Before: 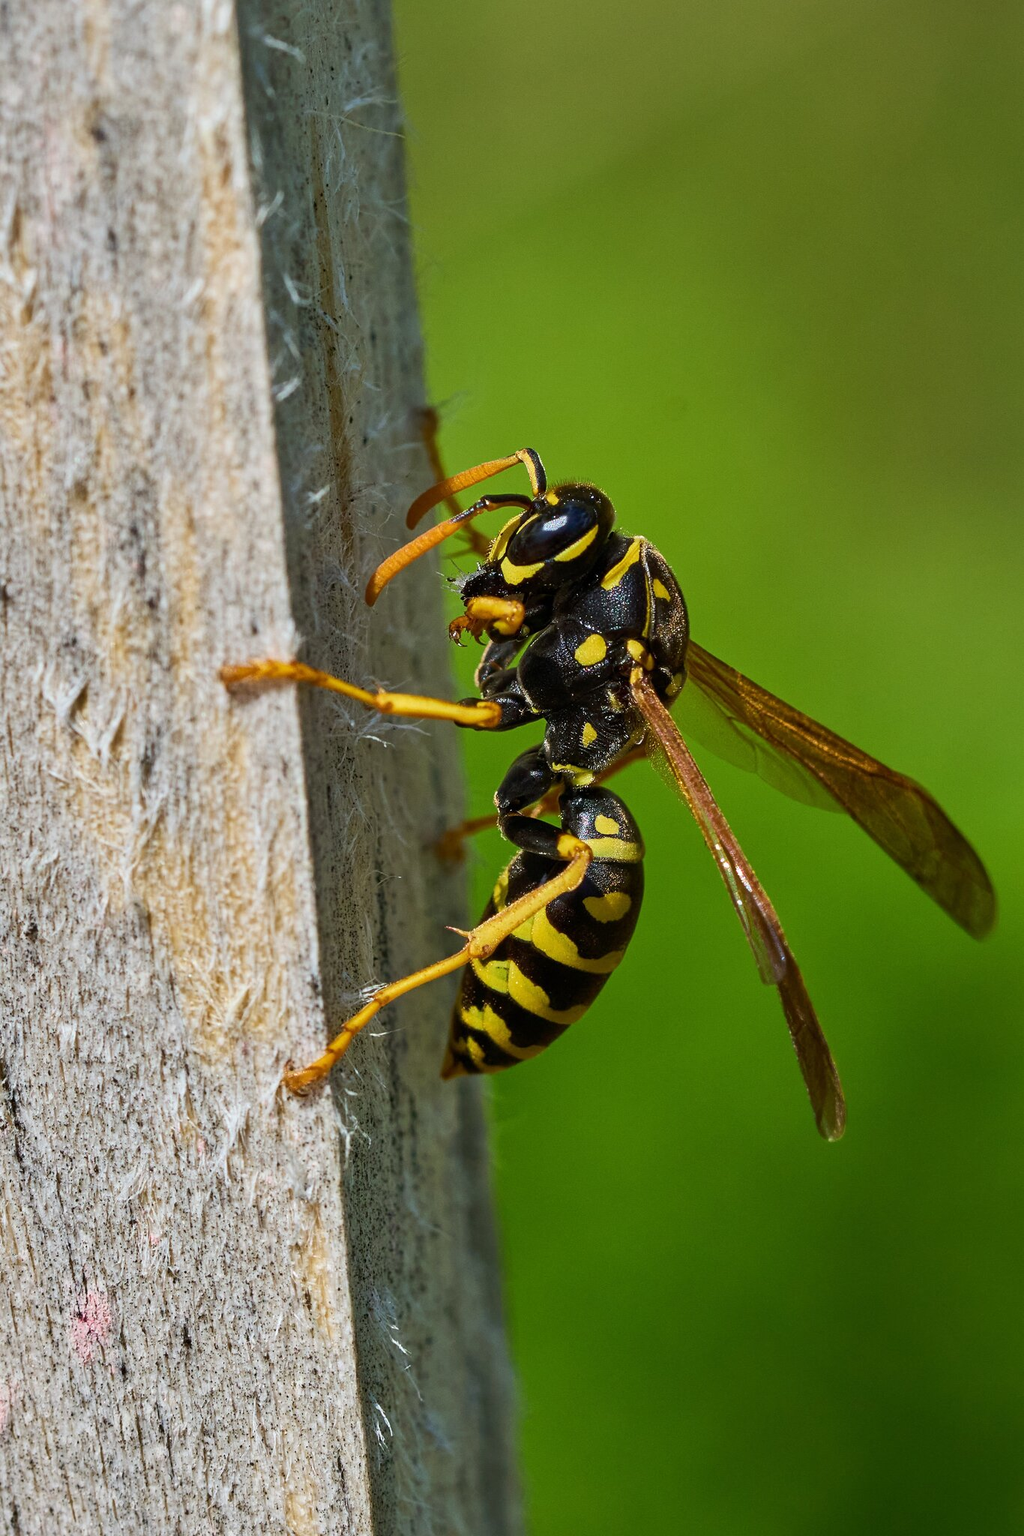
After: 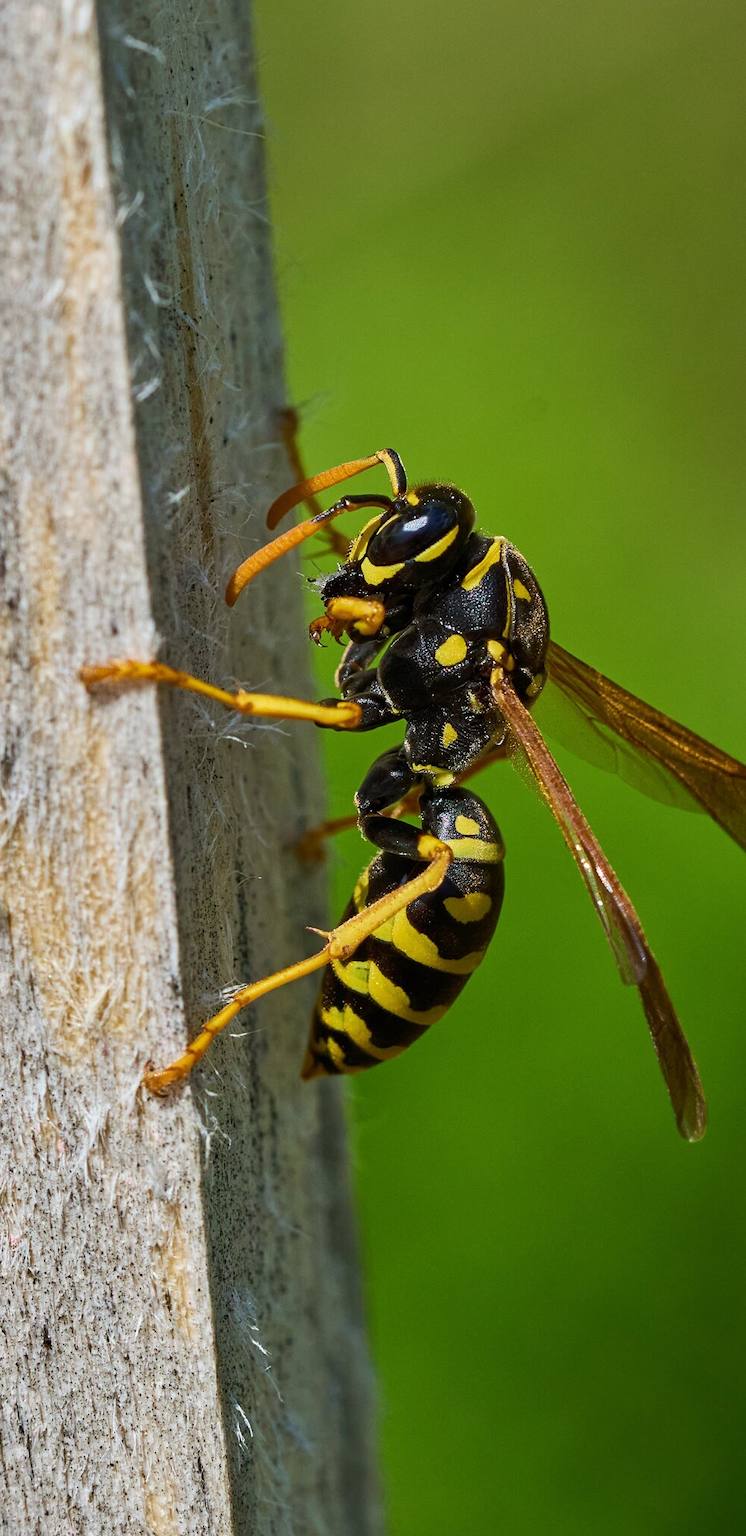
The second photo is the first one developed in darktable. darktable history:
crop: left 13.727%, right 13.37%
